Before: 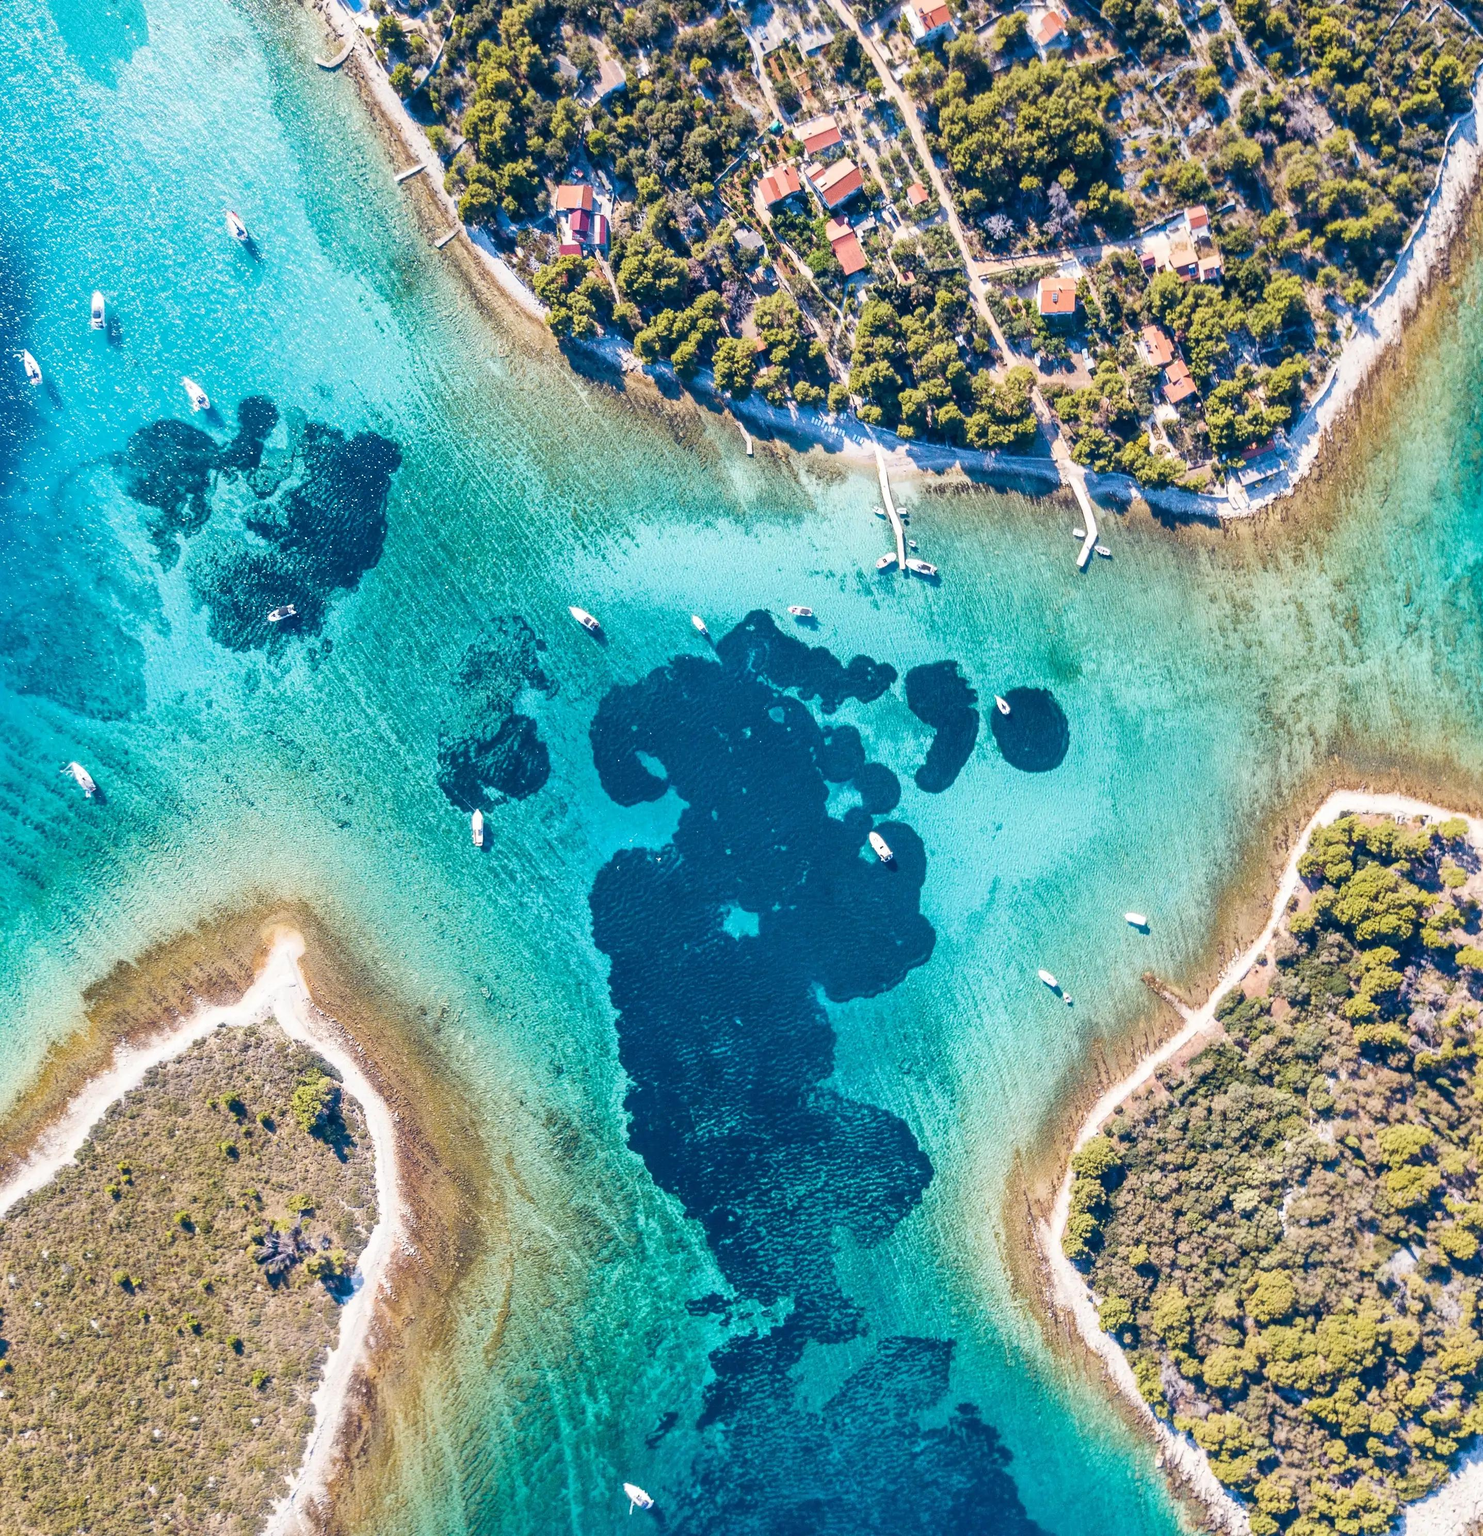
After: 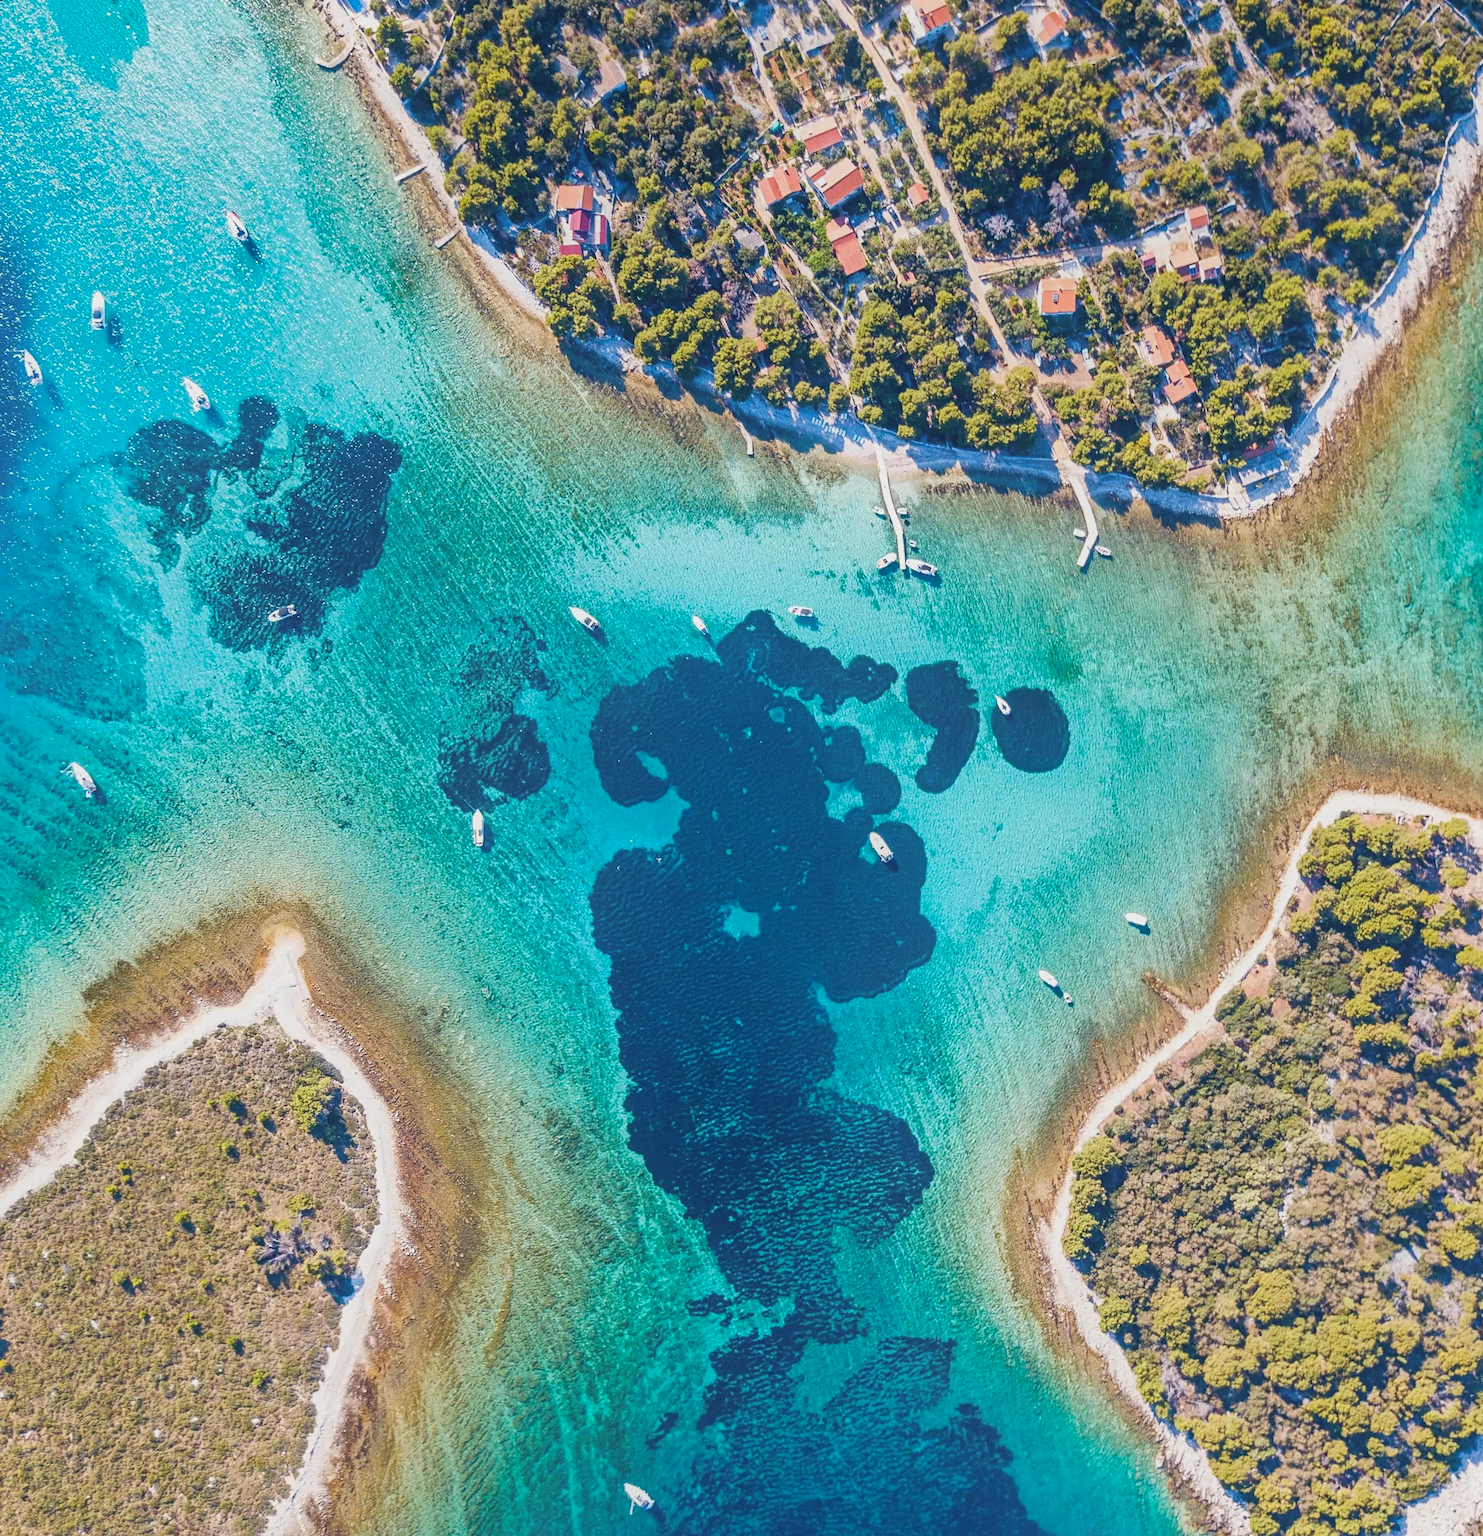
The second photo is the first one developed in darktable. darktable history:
shadows and highlights: shadows 5, soften with gaussian
contrast equalizer: y [[0.439, 0.44, 0.442, 0.457, 0.493, 0.498], [0.5 ×6], [0.5 ×6], [0 ×6], [0 ×6]]
